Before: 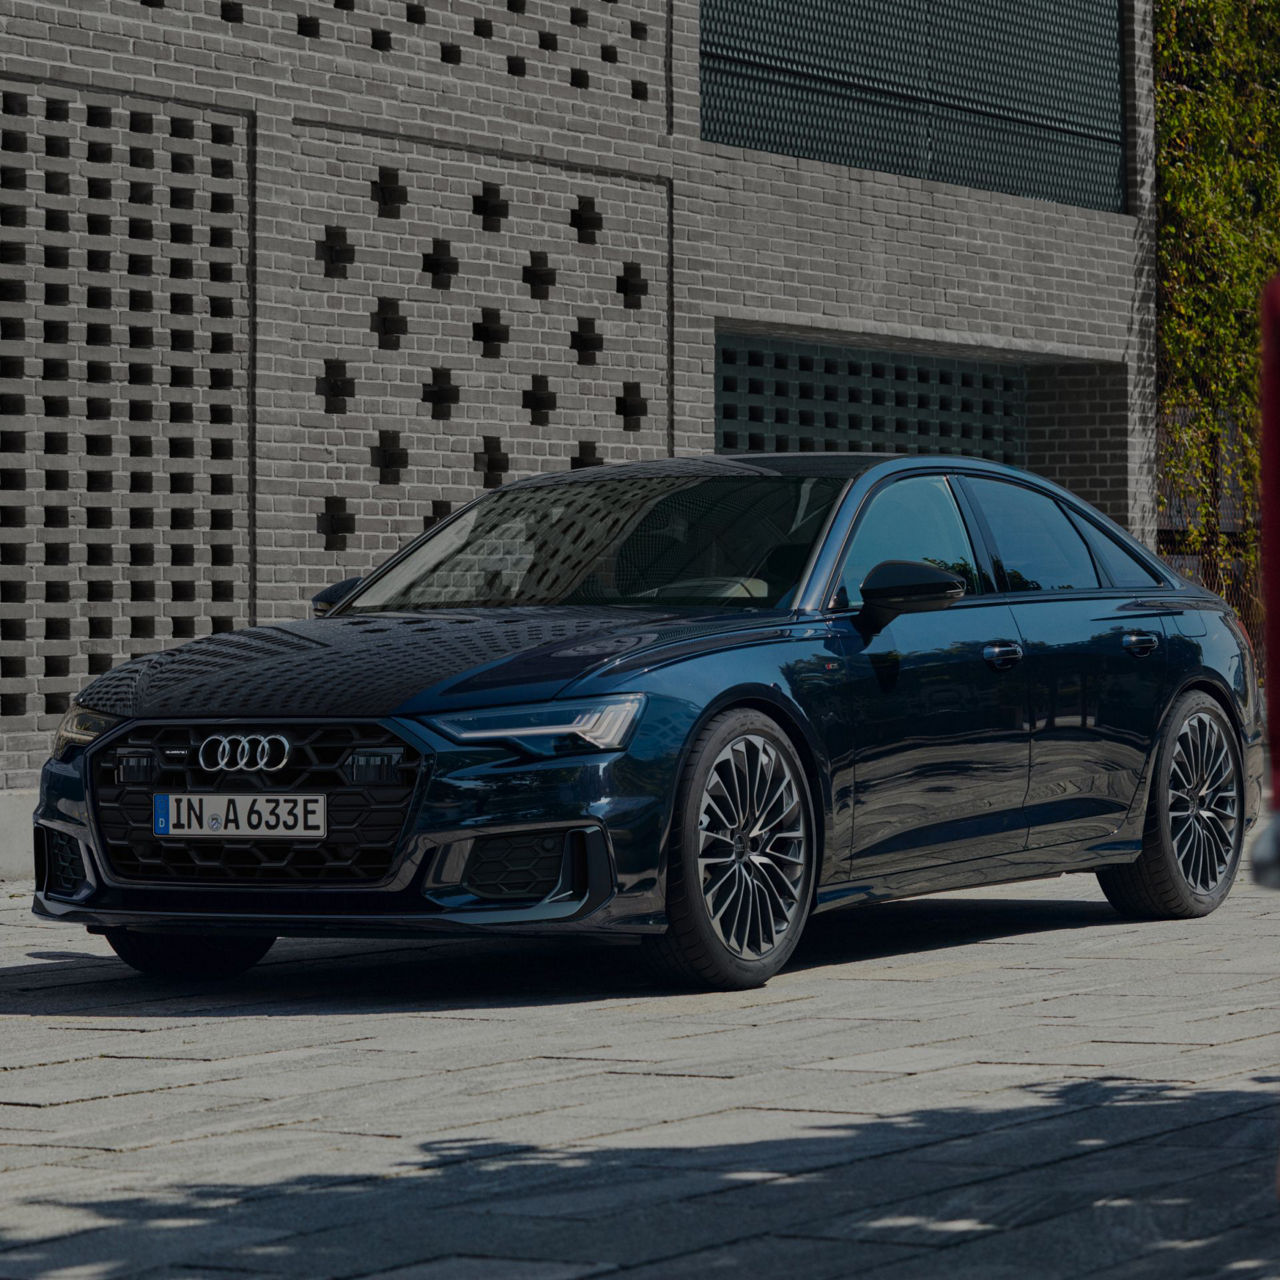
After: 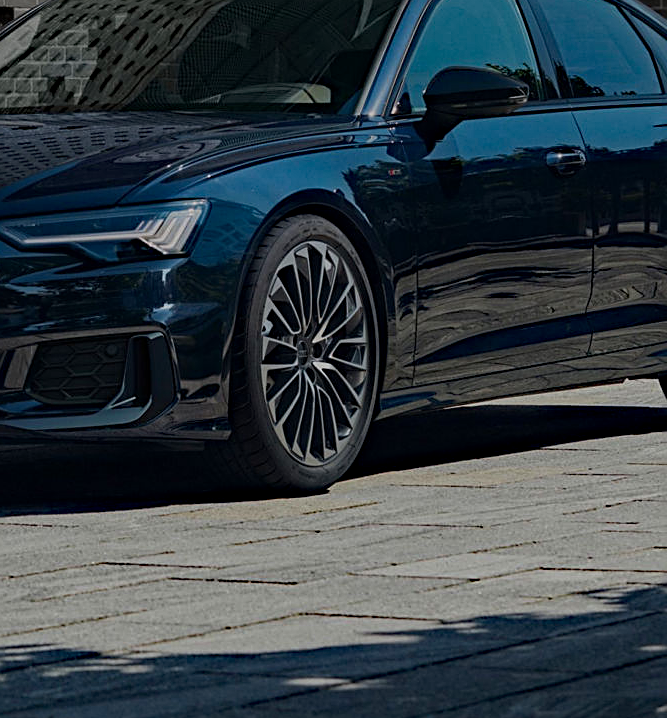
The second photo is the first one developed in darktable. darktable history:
haze removal: strength 0.408, distance 0.213, compatibility mode true, adaptive false
sharpen: on, module defaults
crop: left 34.214%, top 38.597%, right 13.645%, bottom 5.232%
